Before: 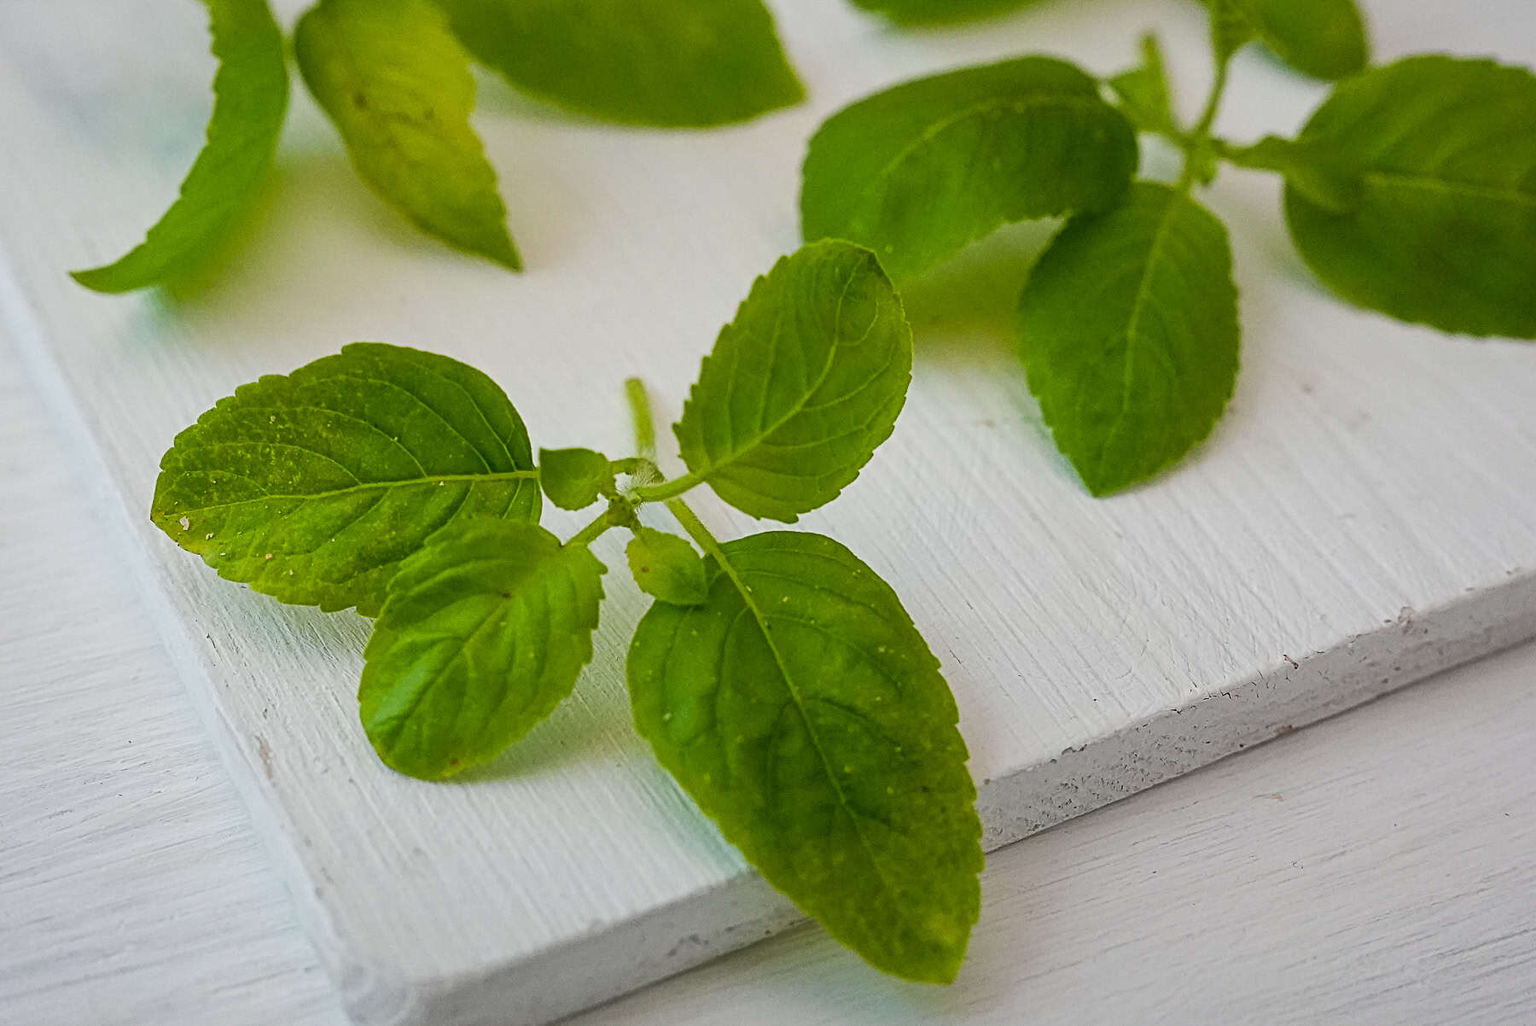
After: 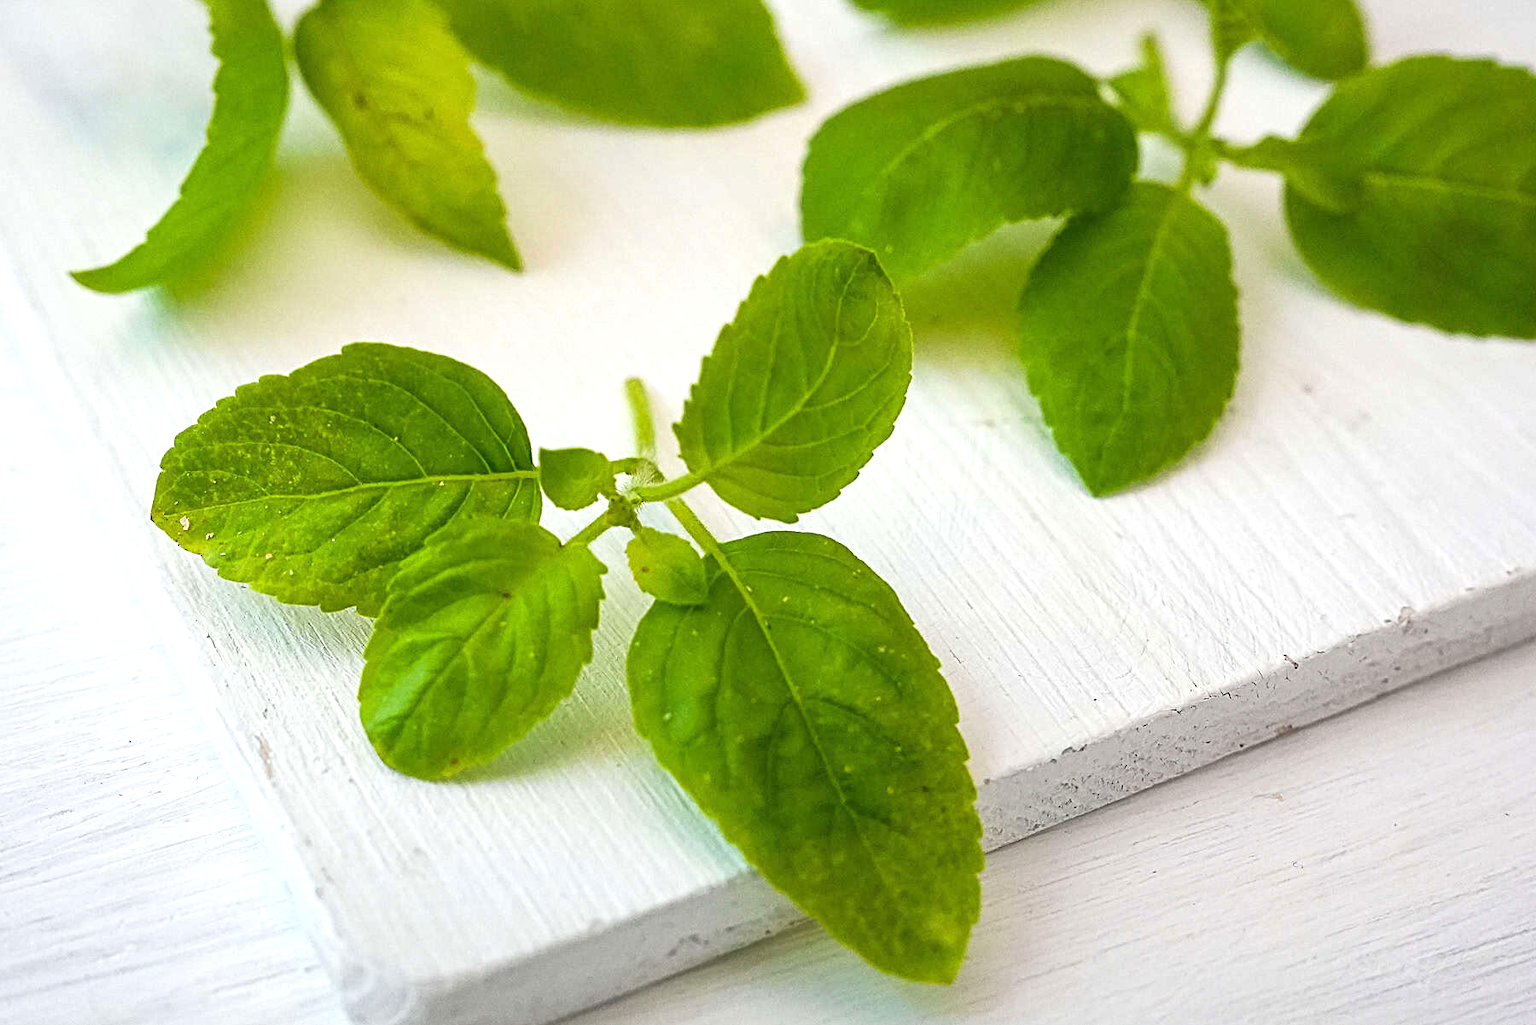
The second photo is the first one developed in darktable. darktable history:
color correction: highlights a* -0.137, highlights b* 0.137
exposure: exposure 0.766 EV, compensate highlight preservation false
